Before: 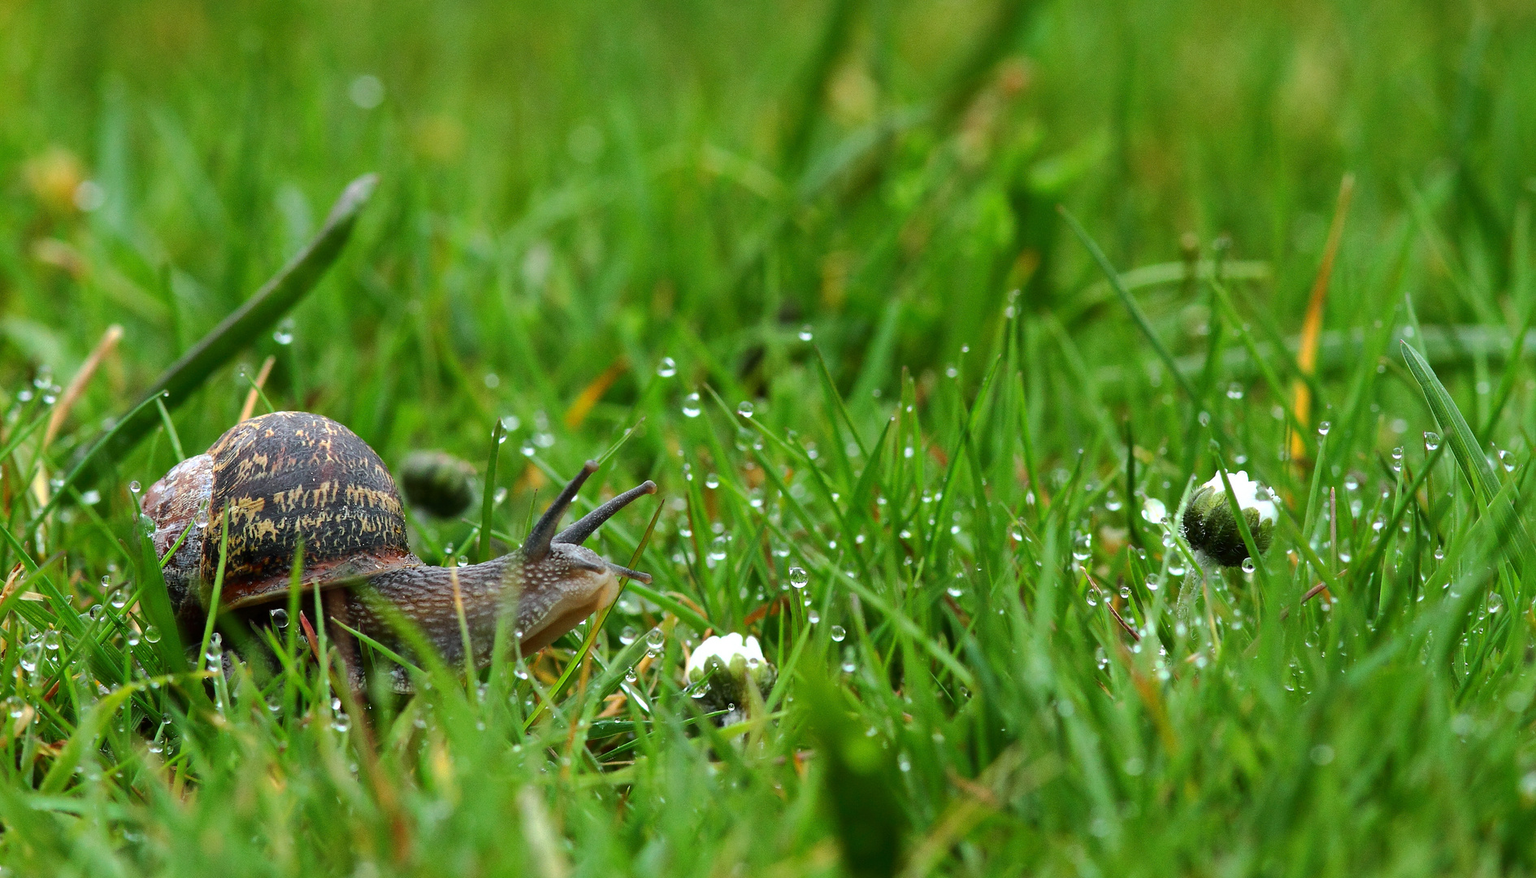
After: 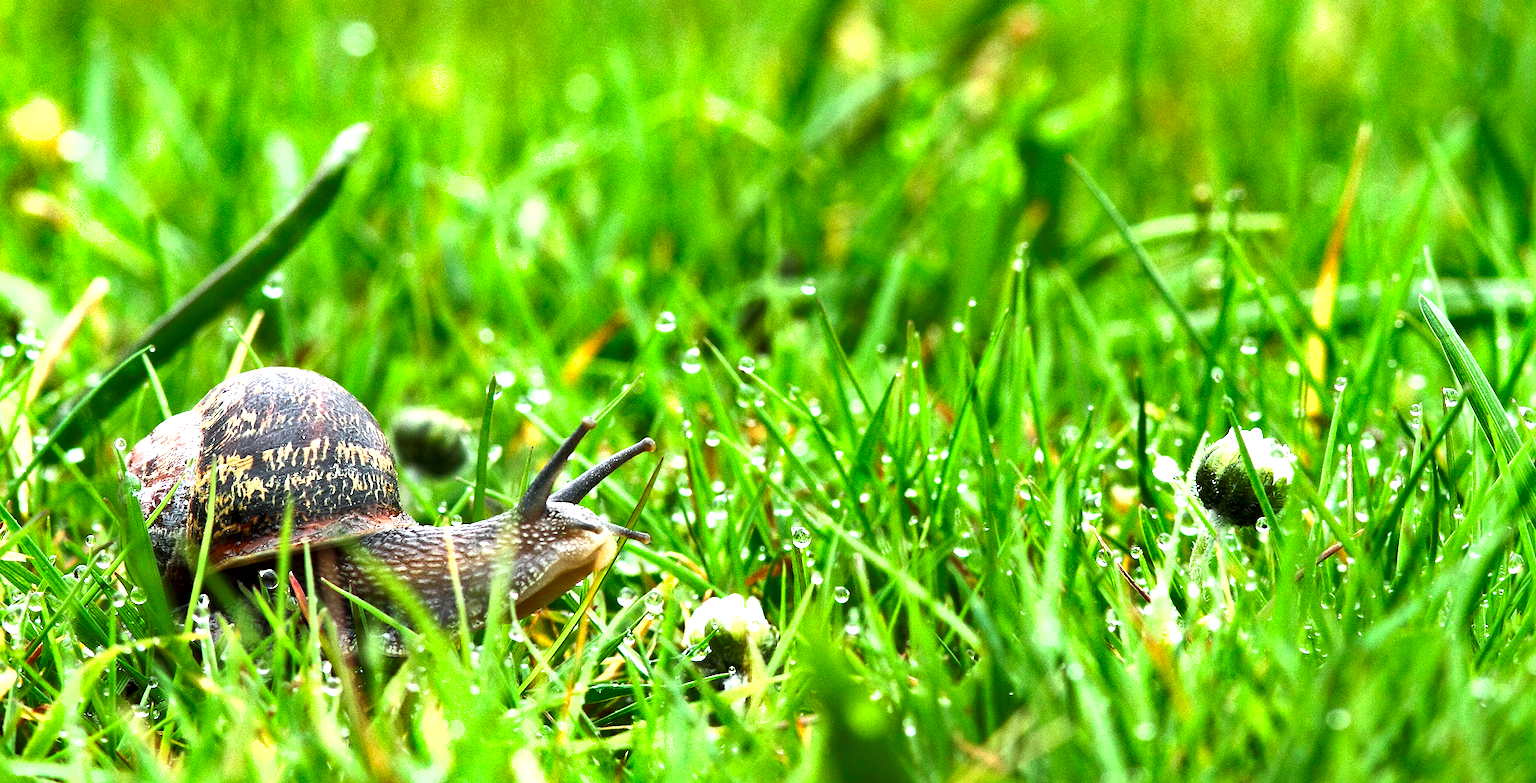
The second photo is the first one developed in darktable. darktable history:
exposure: black level correction 0, exposure 1.103 EV, compensate exposure bias true, compensate highlight preservation false
tone equalizer: -8 EV -0.404 EV, -7 EV -0.406 EV, -6 EV -0.307 EV, -5 EV -0.258 EV, -3 EV 0.256 EV, -2 EV 0.338 EV, -1 EV 0.376 EV, +0 EV 0.416 EV
shadows and highlights: low approximation 0.01, soften with gaussian
local contrast: highlights 107%, shadows 102%, detail 119%, midtone range 0.2
crop: left 1.172%, top 6.123%, right 1.347%, bottom 6.804%
